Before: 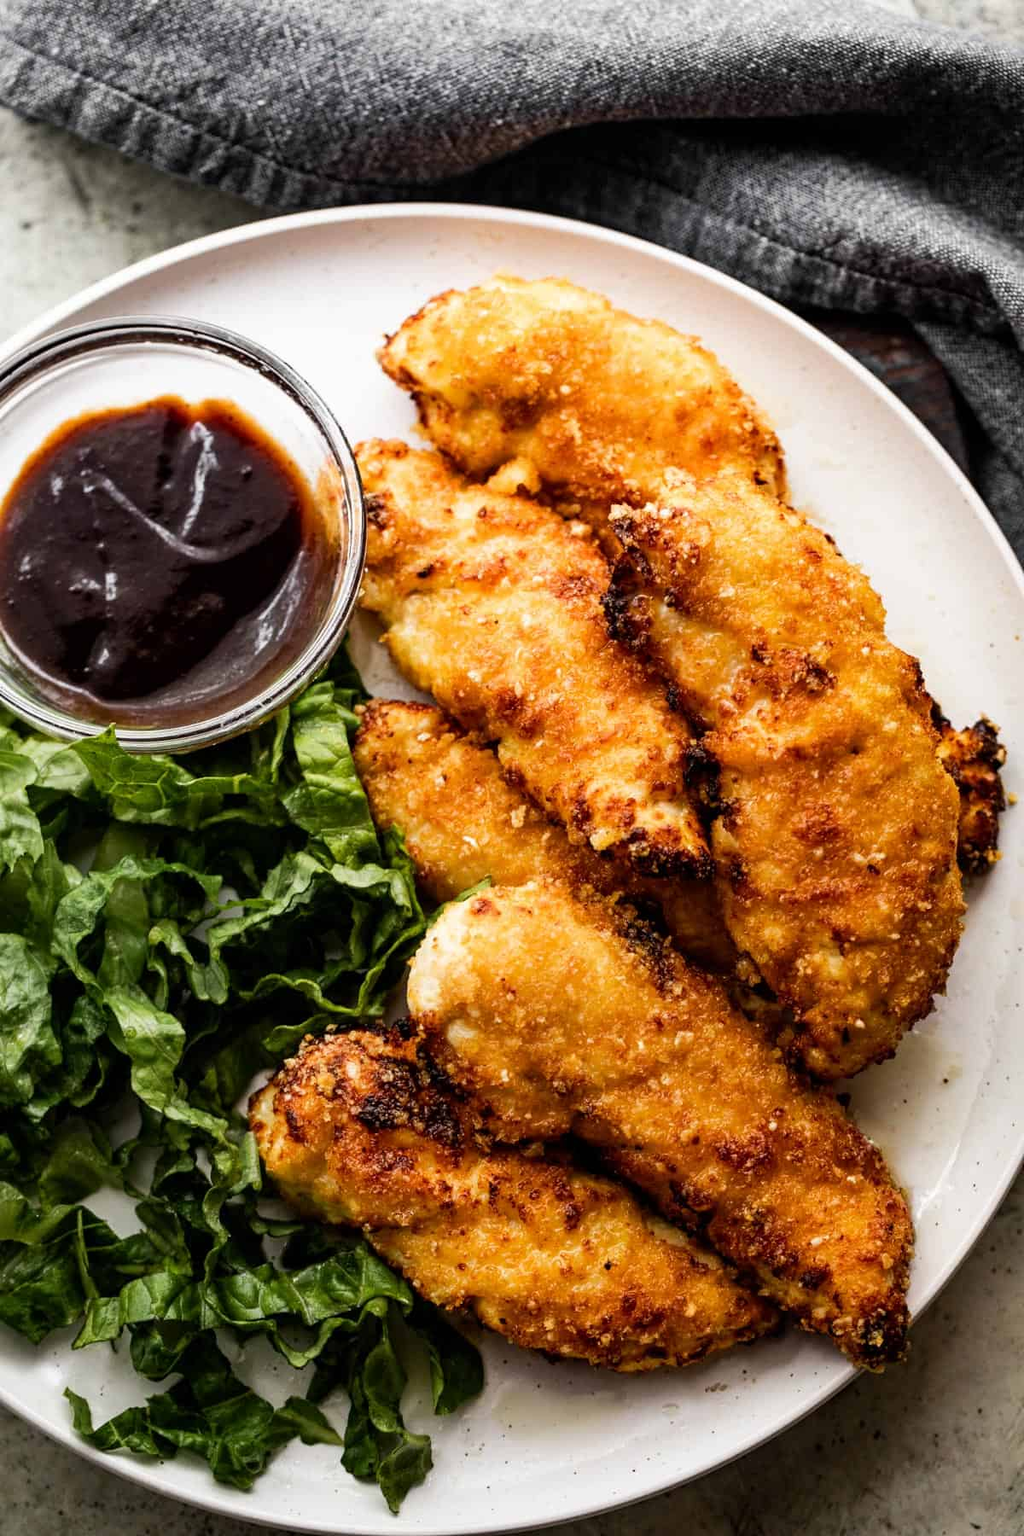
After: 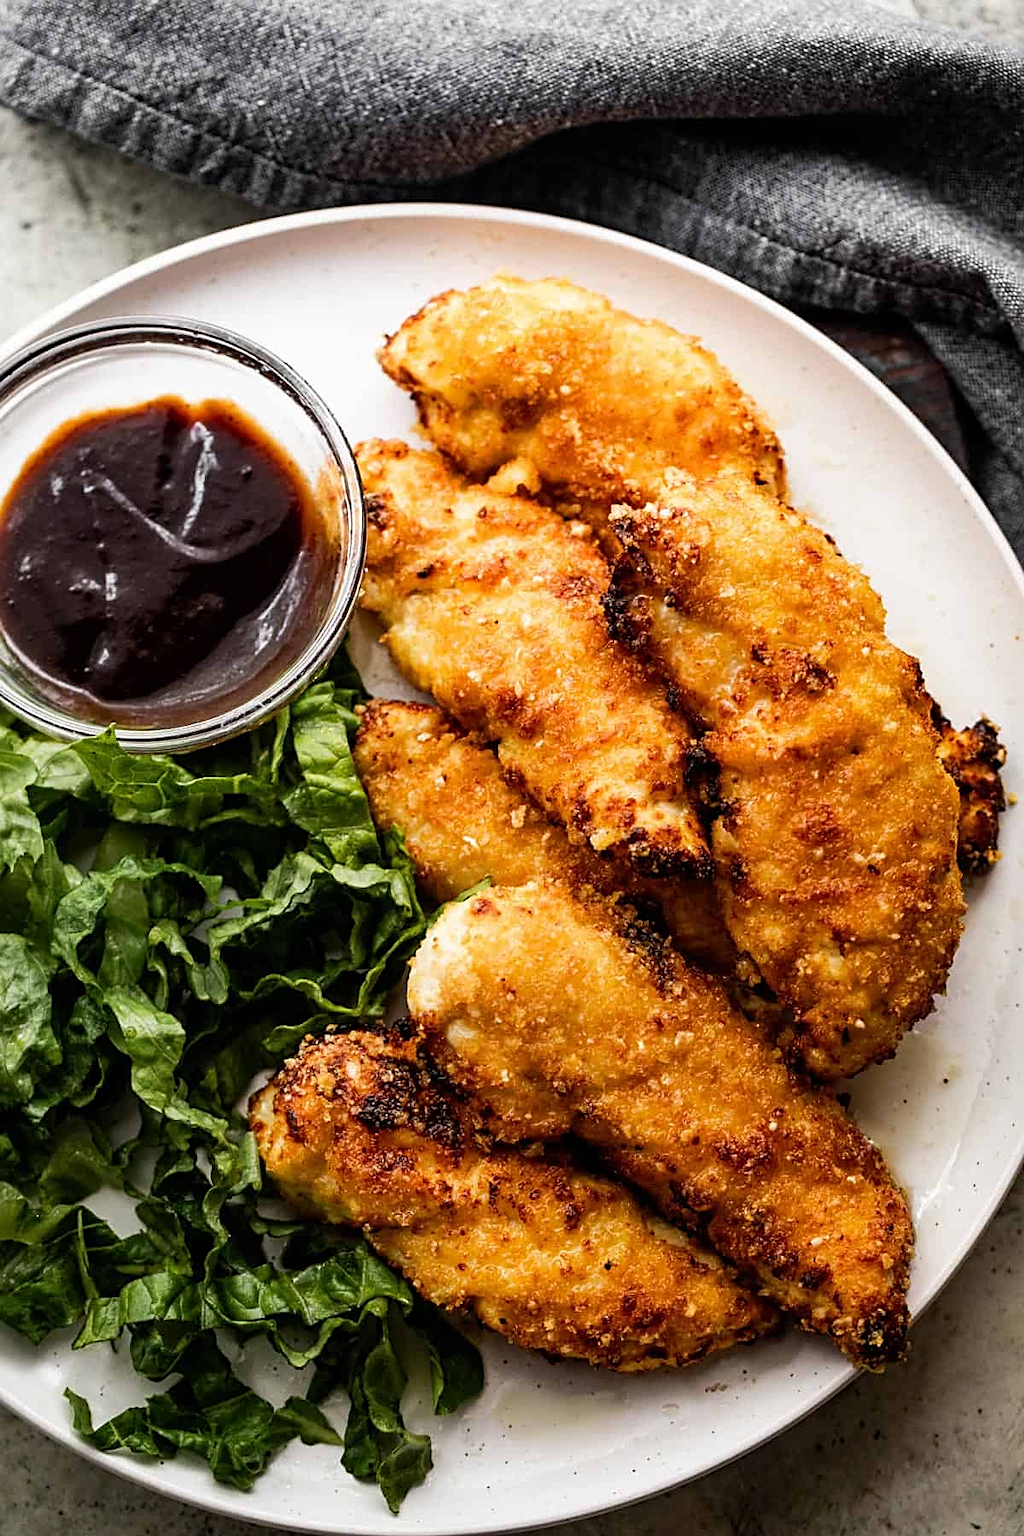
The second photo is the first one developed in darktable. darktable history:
sharpen: amount 0.473
